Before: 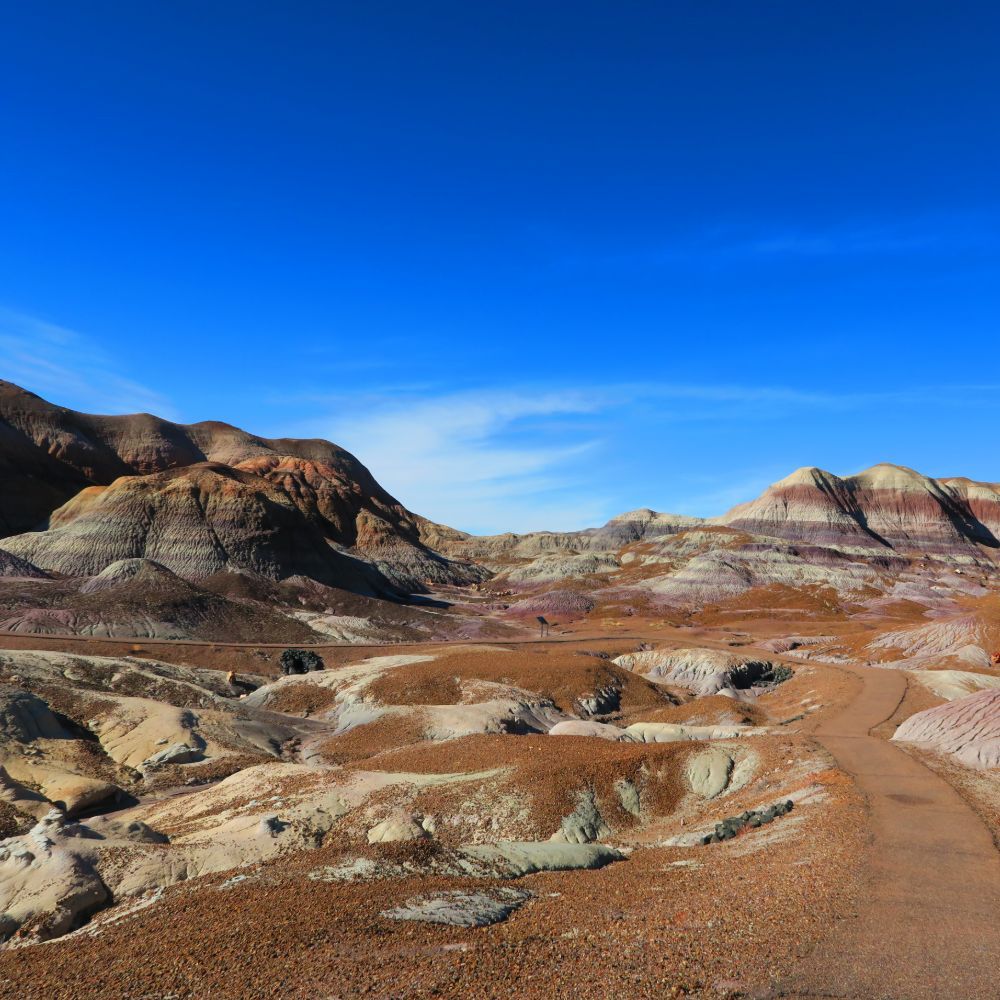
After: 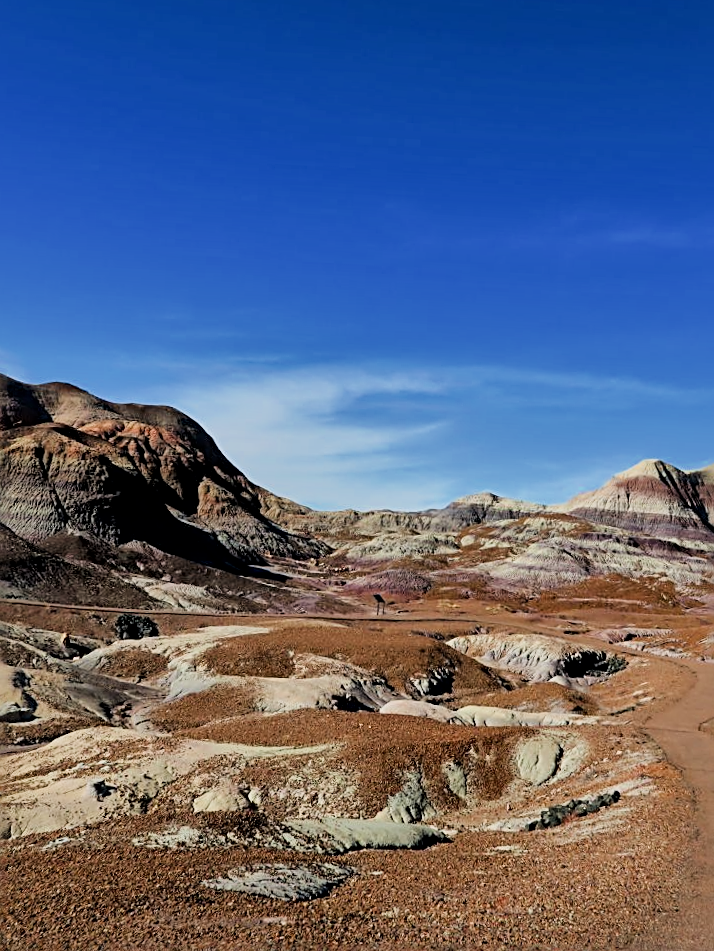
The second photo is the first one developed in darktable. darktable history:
crop and rotate: angle -2.99°, left 14.053%, top 0.017%, right 10.905%, bottom 0.017%
filmic rgb: black relative exposure -7.19 EV, white relative exposure 5.38 EV, hardness 3.02, add noise in highlights 0.001, color science v3 (2019), use custom middle-gray values true, contrast in highlights soft
local contrast: mode bilateral grid, contrast 25, coarseness 48, detail 152%, midtone range 0.2
sharpen: radius 2.685, amount 0.674
